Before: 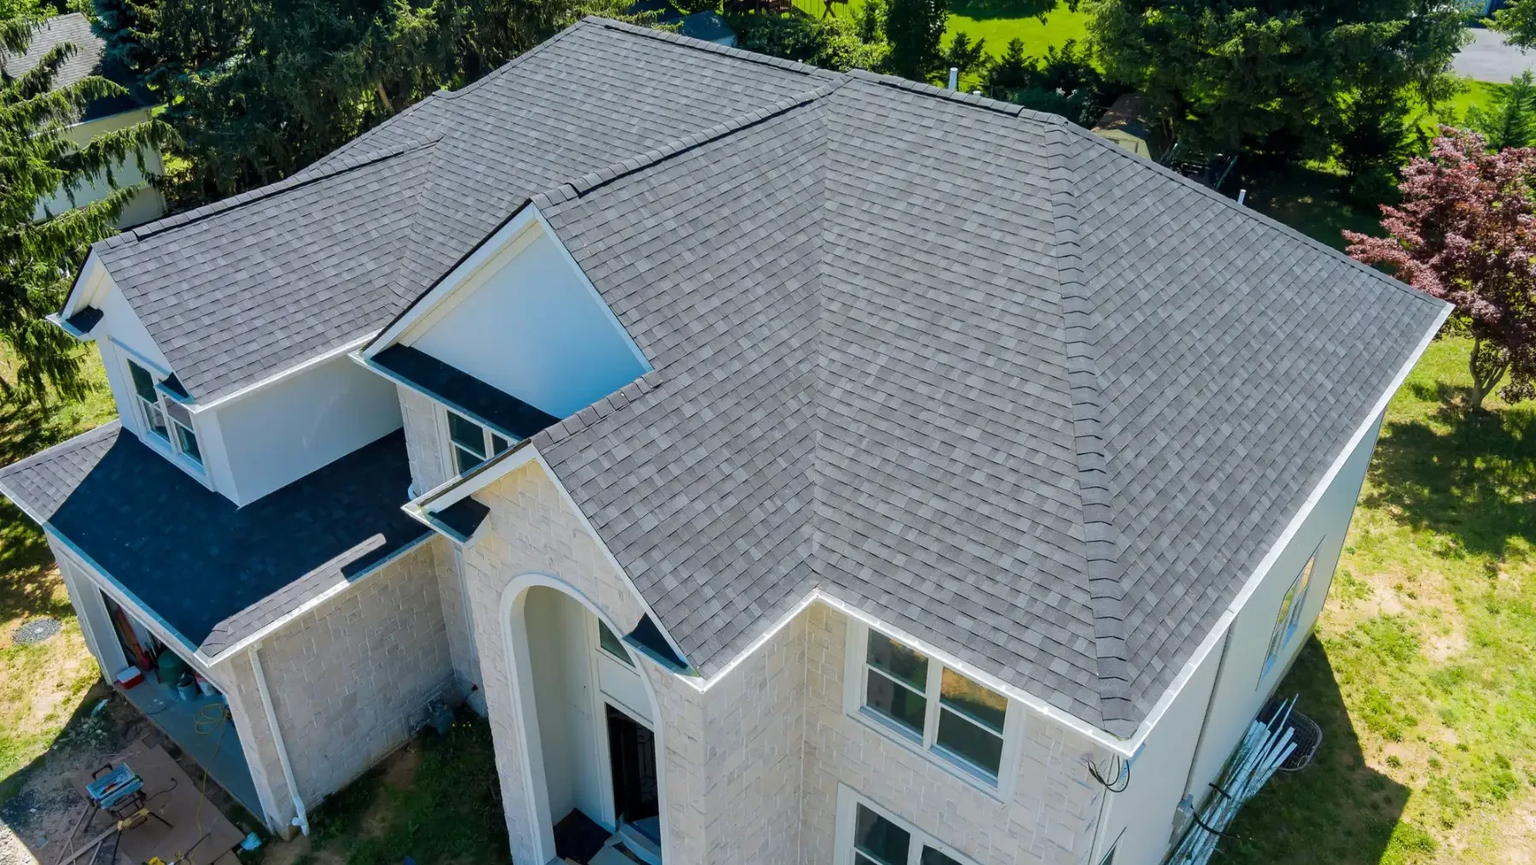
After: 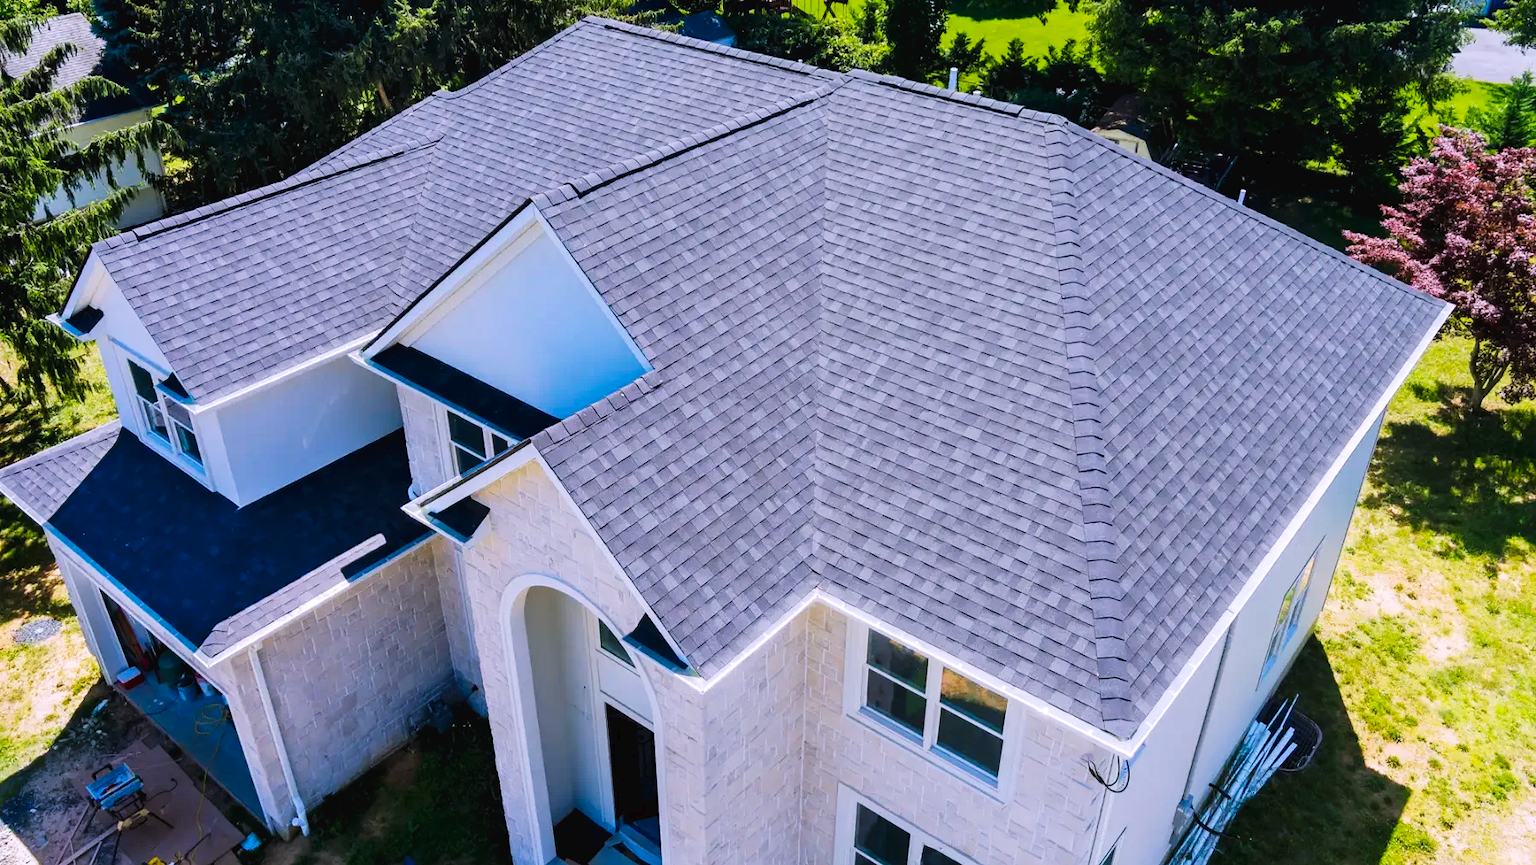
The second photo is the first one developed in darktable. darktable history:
white balance: red 1.042, blue 1.17
tone curve: curves: ch0 [(0, 0) (0.003, 0.025) (0.011, 0.025) (0.025, 0.025) (0.044, 0.026) (0.069, 0.033) (0.1, 0.053) (0.136, 0.078) (0.177, 0.108) (0.224, 0.153) (0.277, 0.213) (0.335, 0.286) (0.399, 0.372) (0.468, 0.467) (0.543, 0.565) (0.623, 0.675) (0.709, 0.775) (0.801, 0.863) (0.898, 0.936) (1, 1)], preserve colors none
